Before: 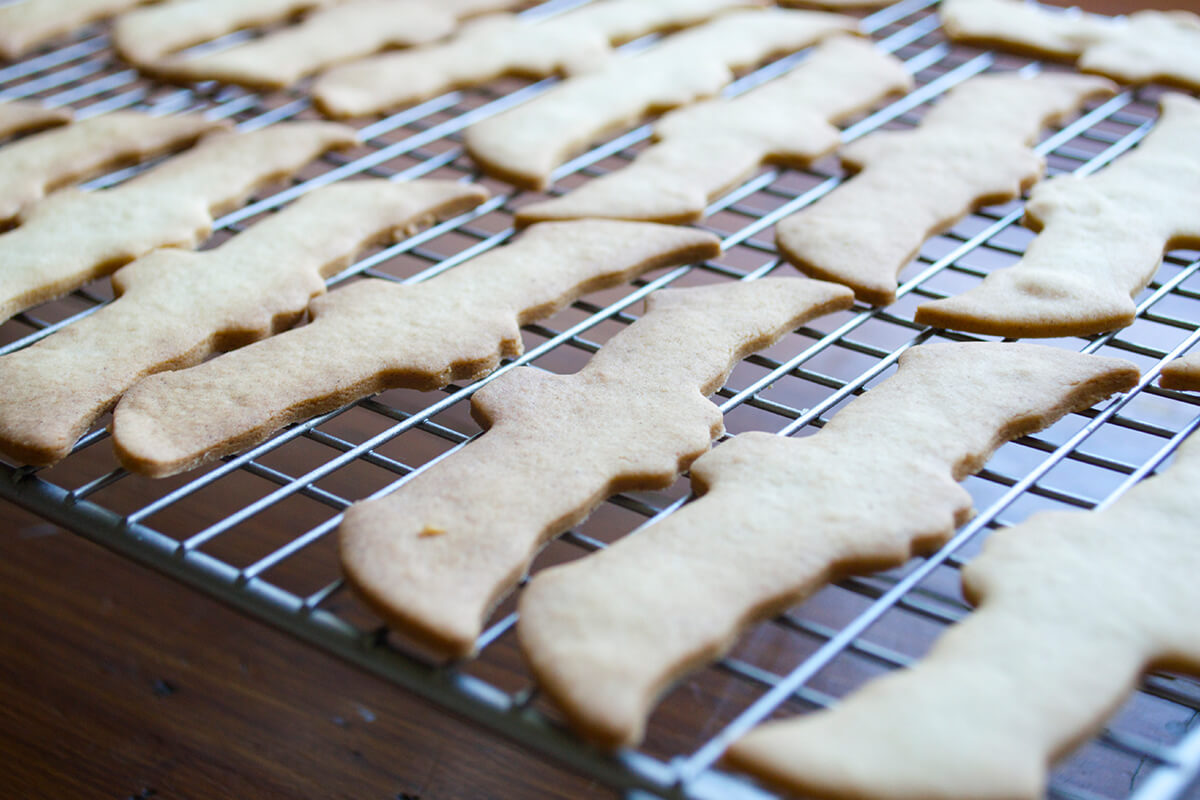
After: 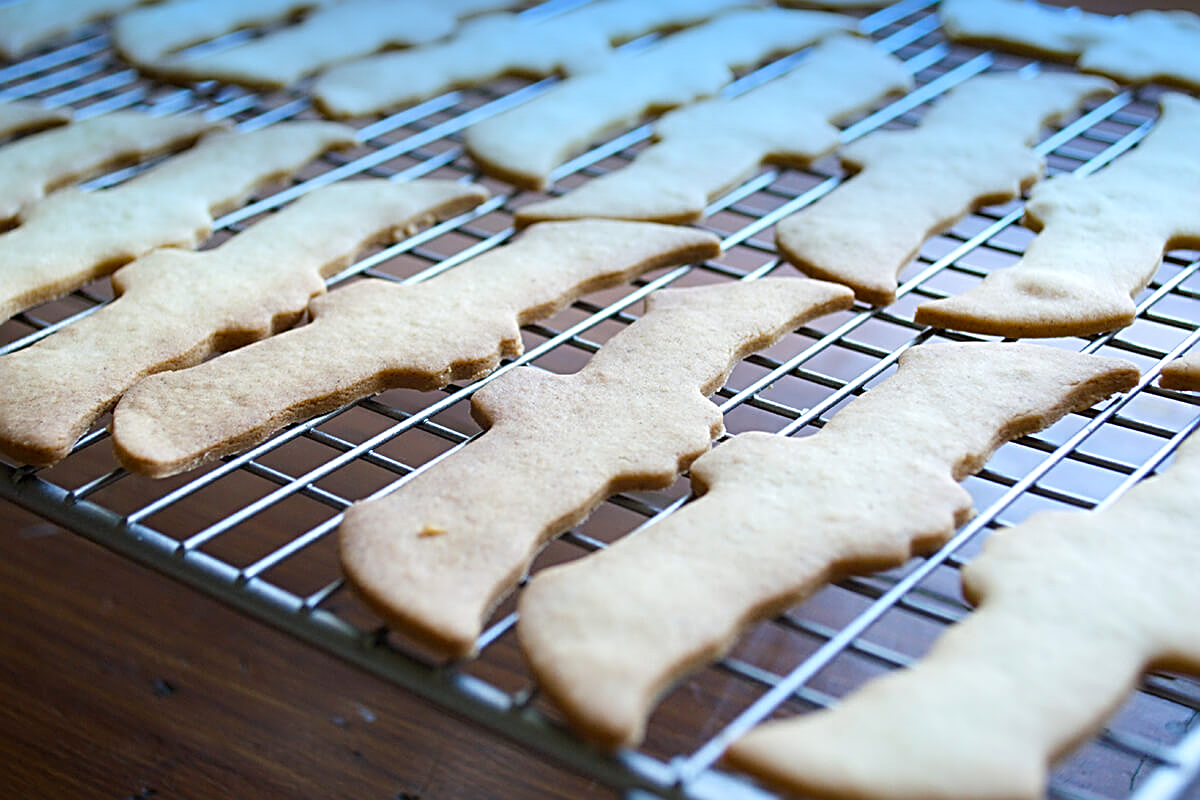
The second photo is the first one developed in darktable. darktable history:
graduated density: density 2.02 EV, hardness 44%, rotation 0.374°, offset 8.21, hue 208.8°, saturation 97%
sharpen: radius 2.817, amount 0.715
exposure: exposure 0.128 EV, compensate highlight preservation false
